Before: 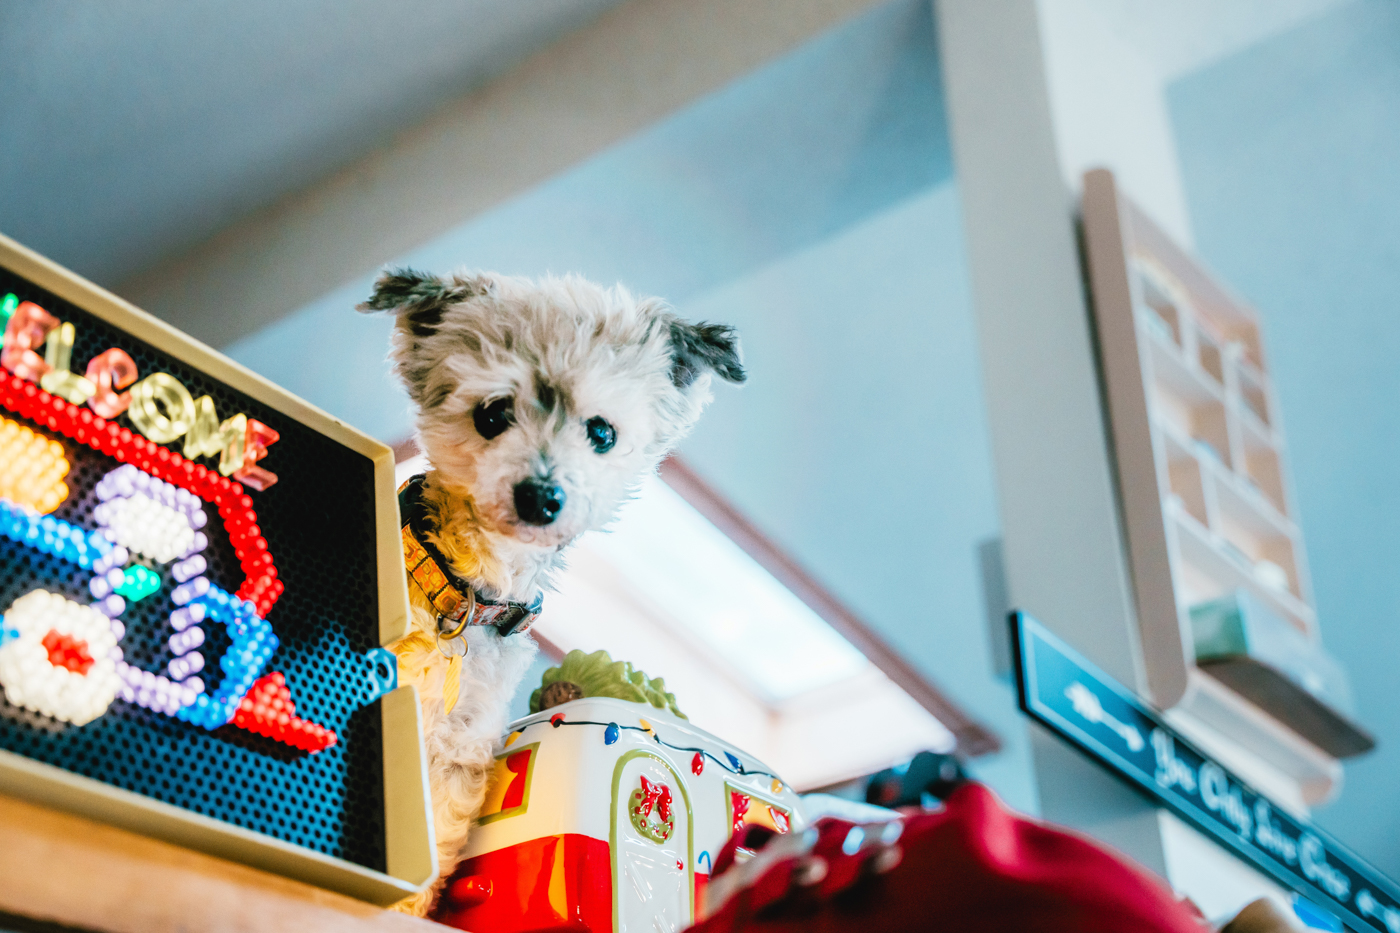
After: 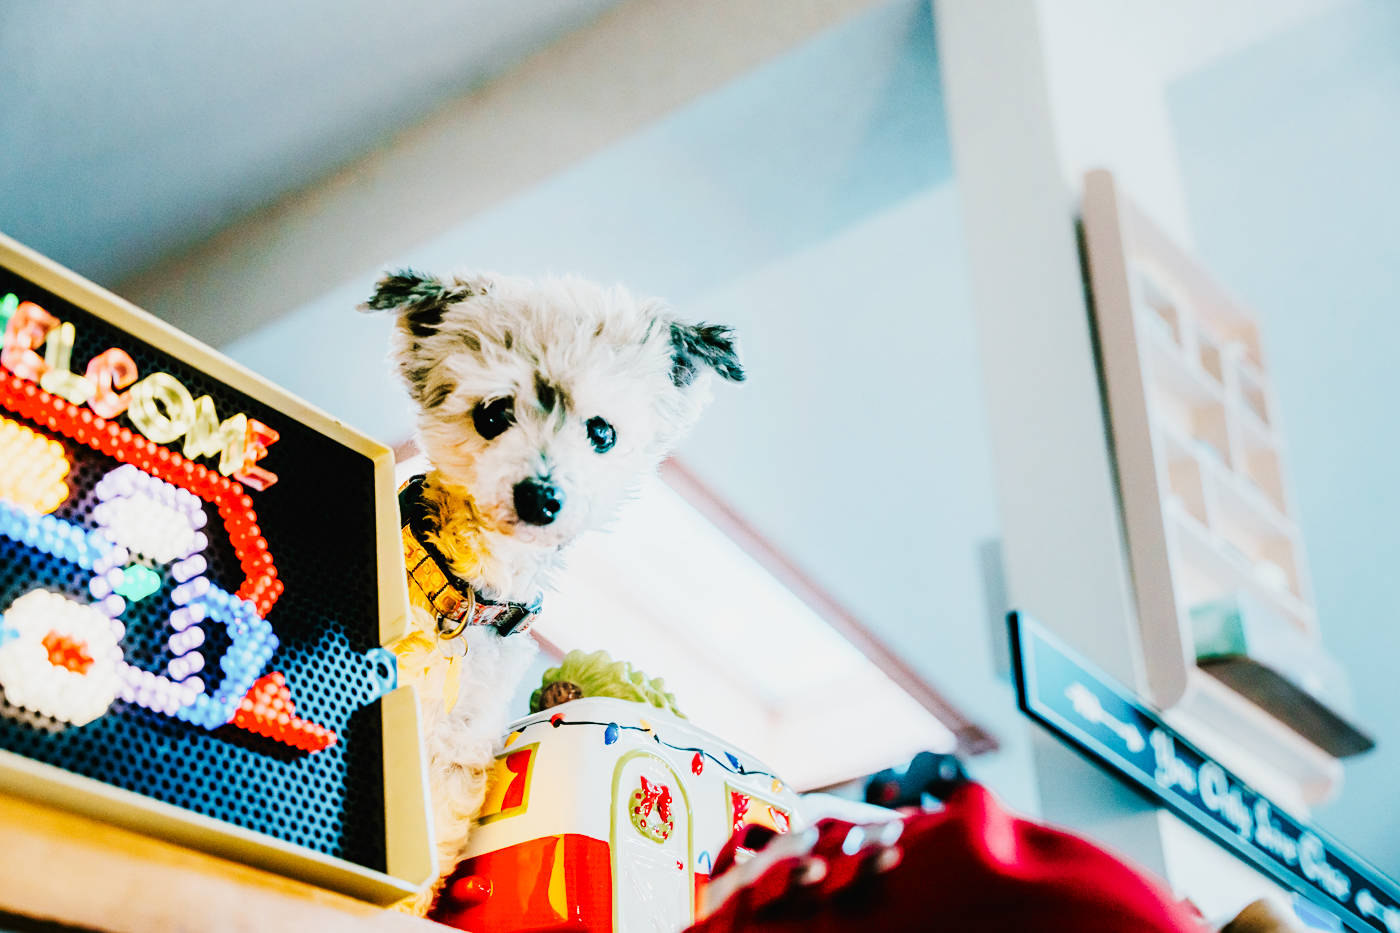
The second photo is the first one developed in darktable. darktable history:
exposure: black level correction 0.002, exposure -0.107 EV, compensate highlight preservation false
sharpen: amount 0.205
tone curve: curves: ch0 [(0, 0.011) (0.104, 0.085) (0.236, 0.234) (0.398, 0.507) (0.472, 0.62) (0.641, 0.773) (0.835, 0.883) (1, 0.961)]; ch1 [(0, 0) (0.353, 0.344) (0.43, 0.401) (0.479, 0.476) (0.502, 0.504) (0.54, 0.542) (0.602, 0.613) (0.638, 0.668) (0.693, 0.727) (1, 1)]; ch2 [(0, 0) (0.34, 0.314) (0.434, 0.43) (0.5, 0.506) (0.528, 0.534) (0.55, 0.567) (0.595, 0.613) (0.644, 0.729) (1, 1)], preserve colors none
shadows and highlights: shadows -30.96, highlights 29.67
